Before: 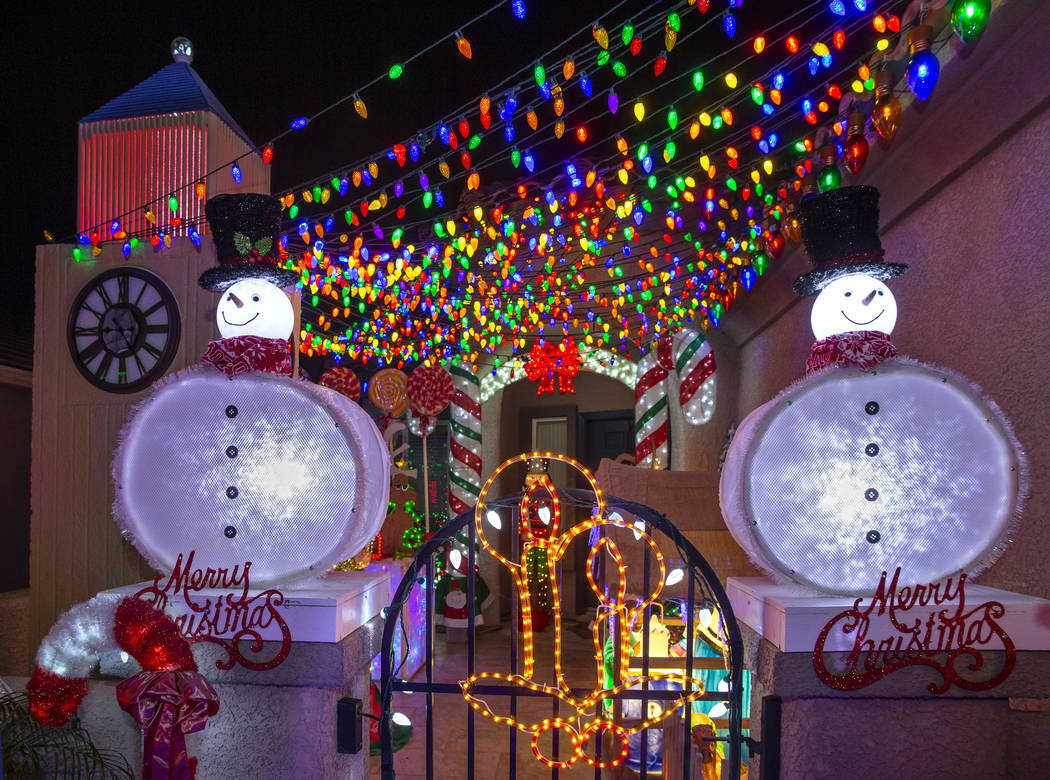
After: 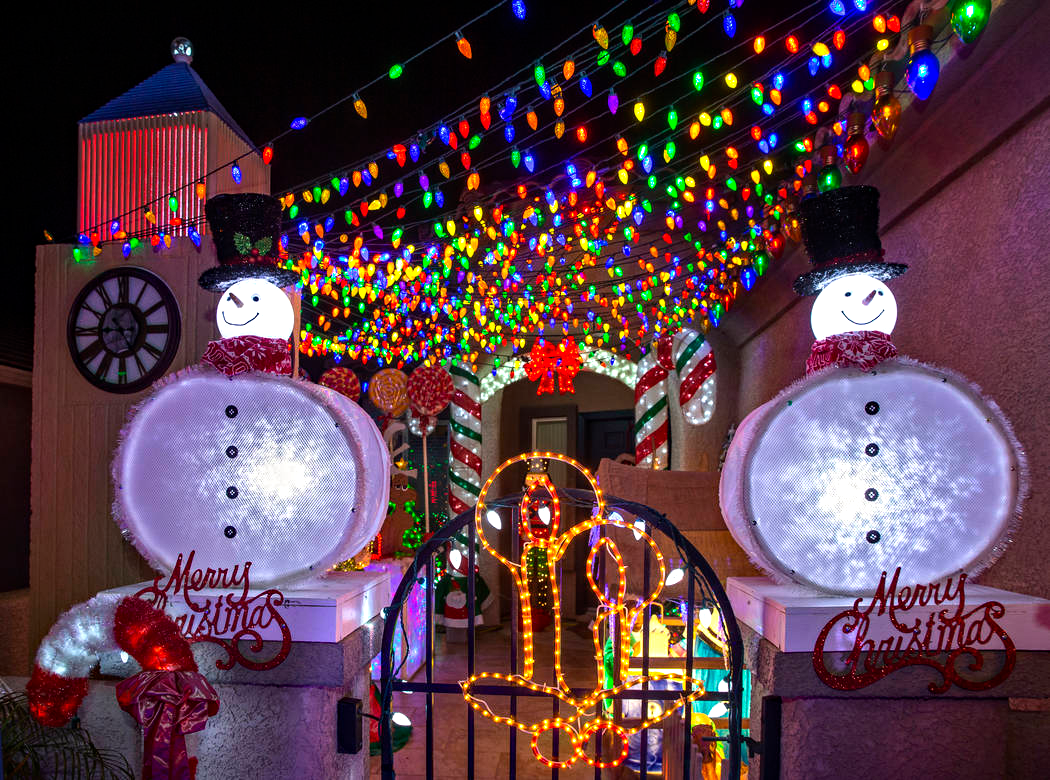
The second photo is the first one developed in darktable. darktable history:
tone equalizer: -8 EV -0.417 EV, -7 EV -0.389 EV, -6 EV -0.333 EV, -5 EV -0.222 EV, -3 EV 0.222 EV, -2 EV 0.333 EV, -1 EV 0.389 EV, +0 EV 0.417 EV, edges refinement/feathering 500, mask exposure compensation -1.57 EV, preserve details no
haze removal: compatibility mode true, adaptive false
